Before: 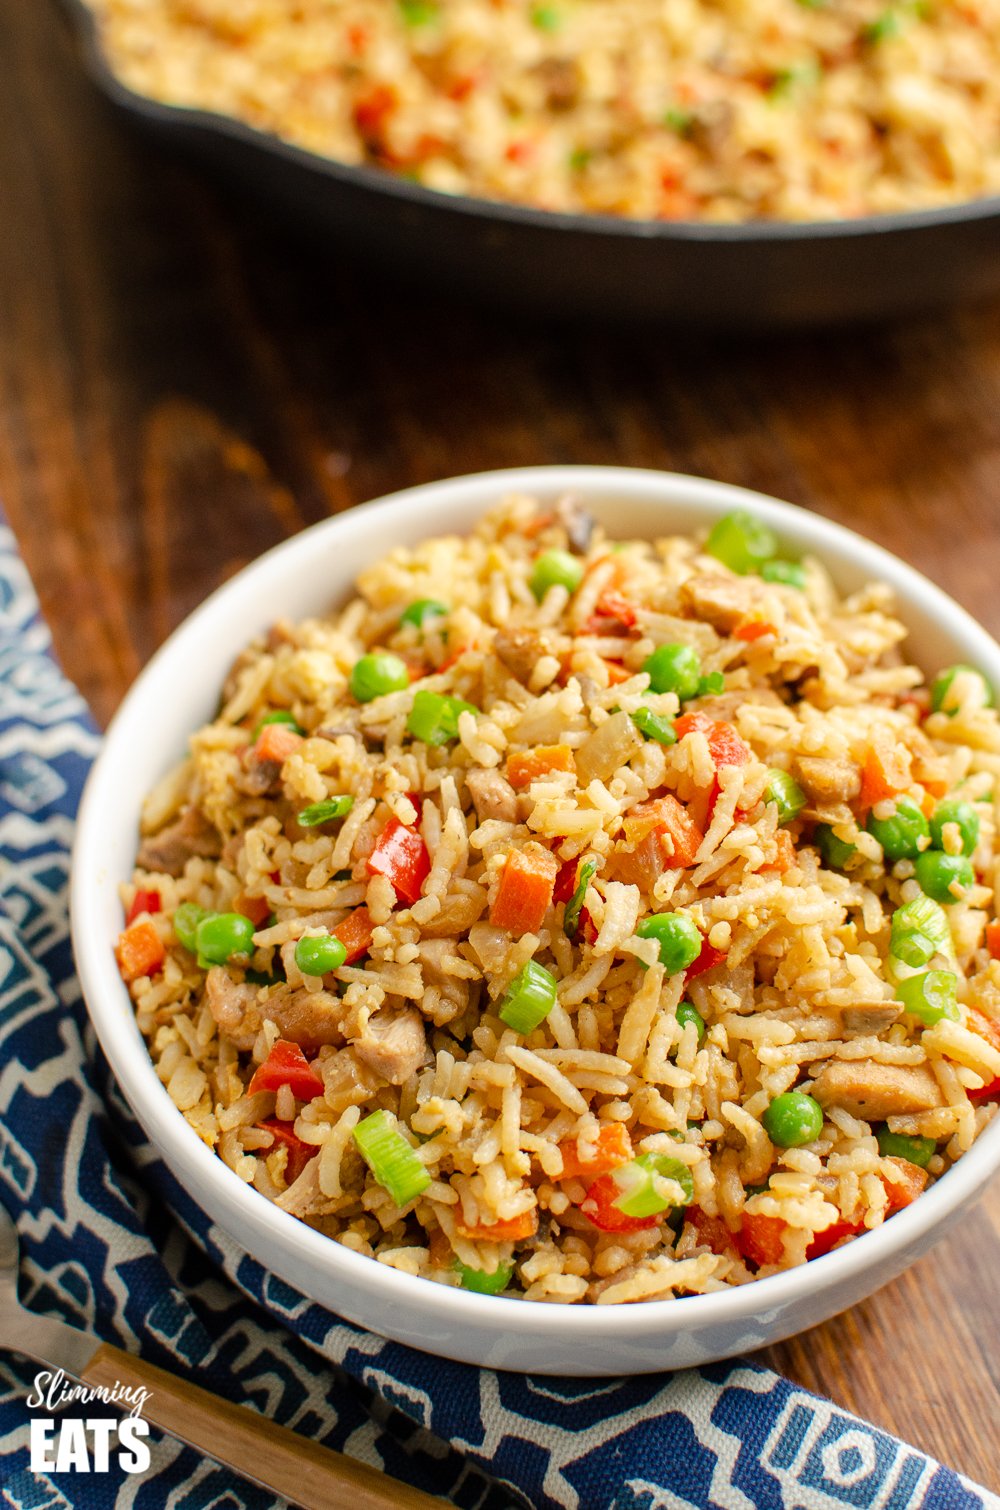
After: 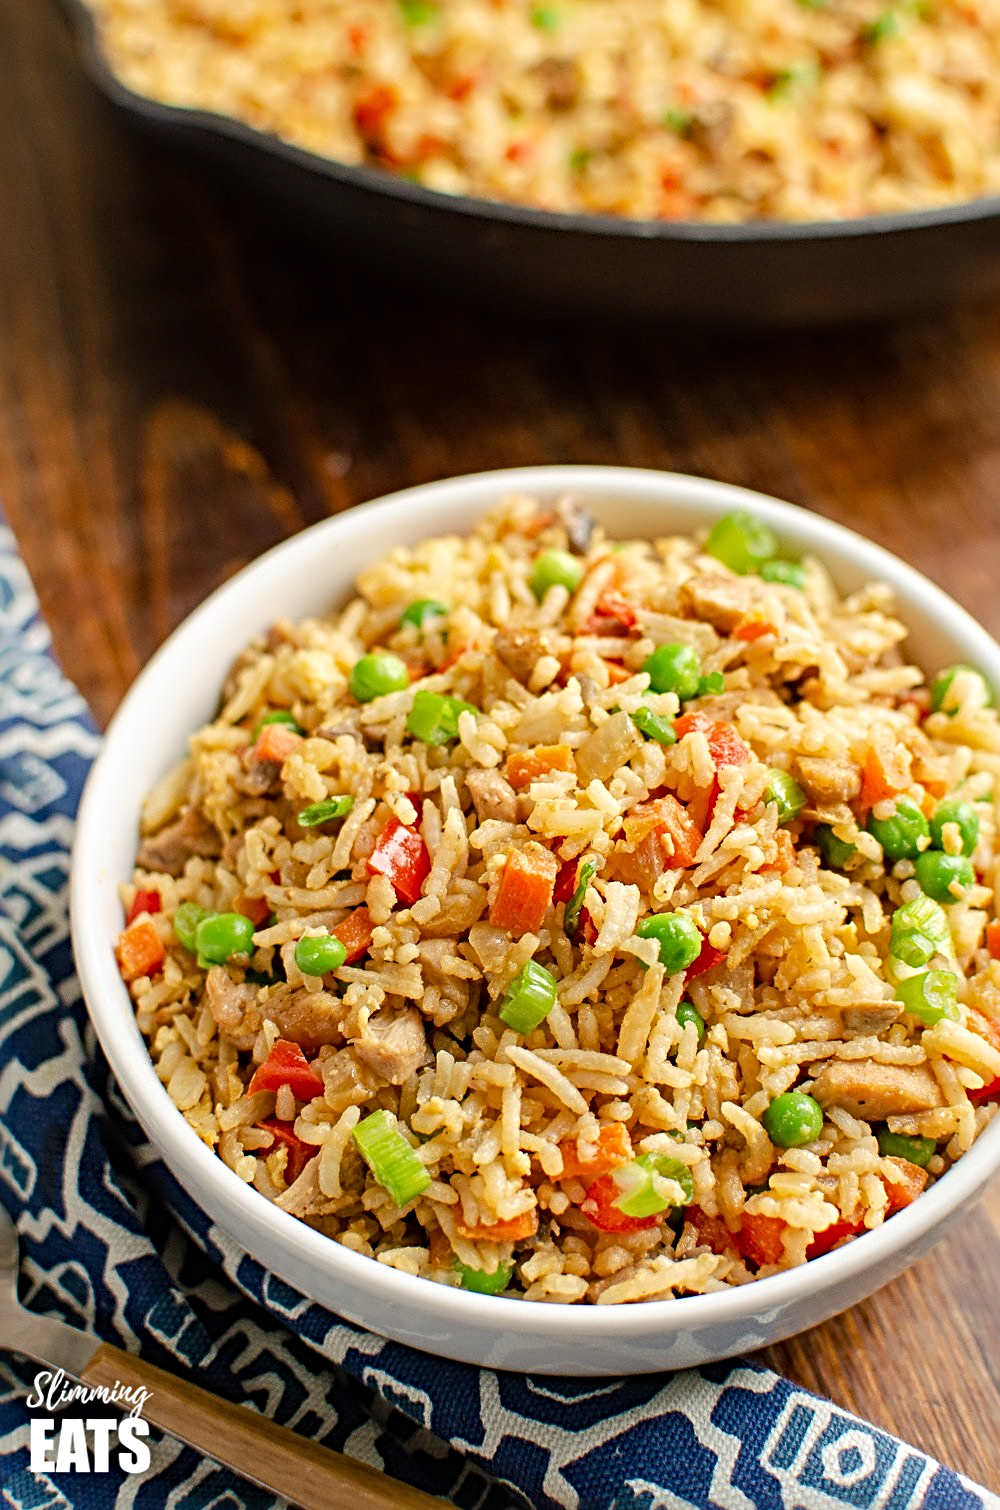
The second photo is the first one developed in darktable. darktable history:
exposure: compensate highlight preservation false
sharpen: radius 4.899
